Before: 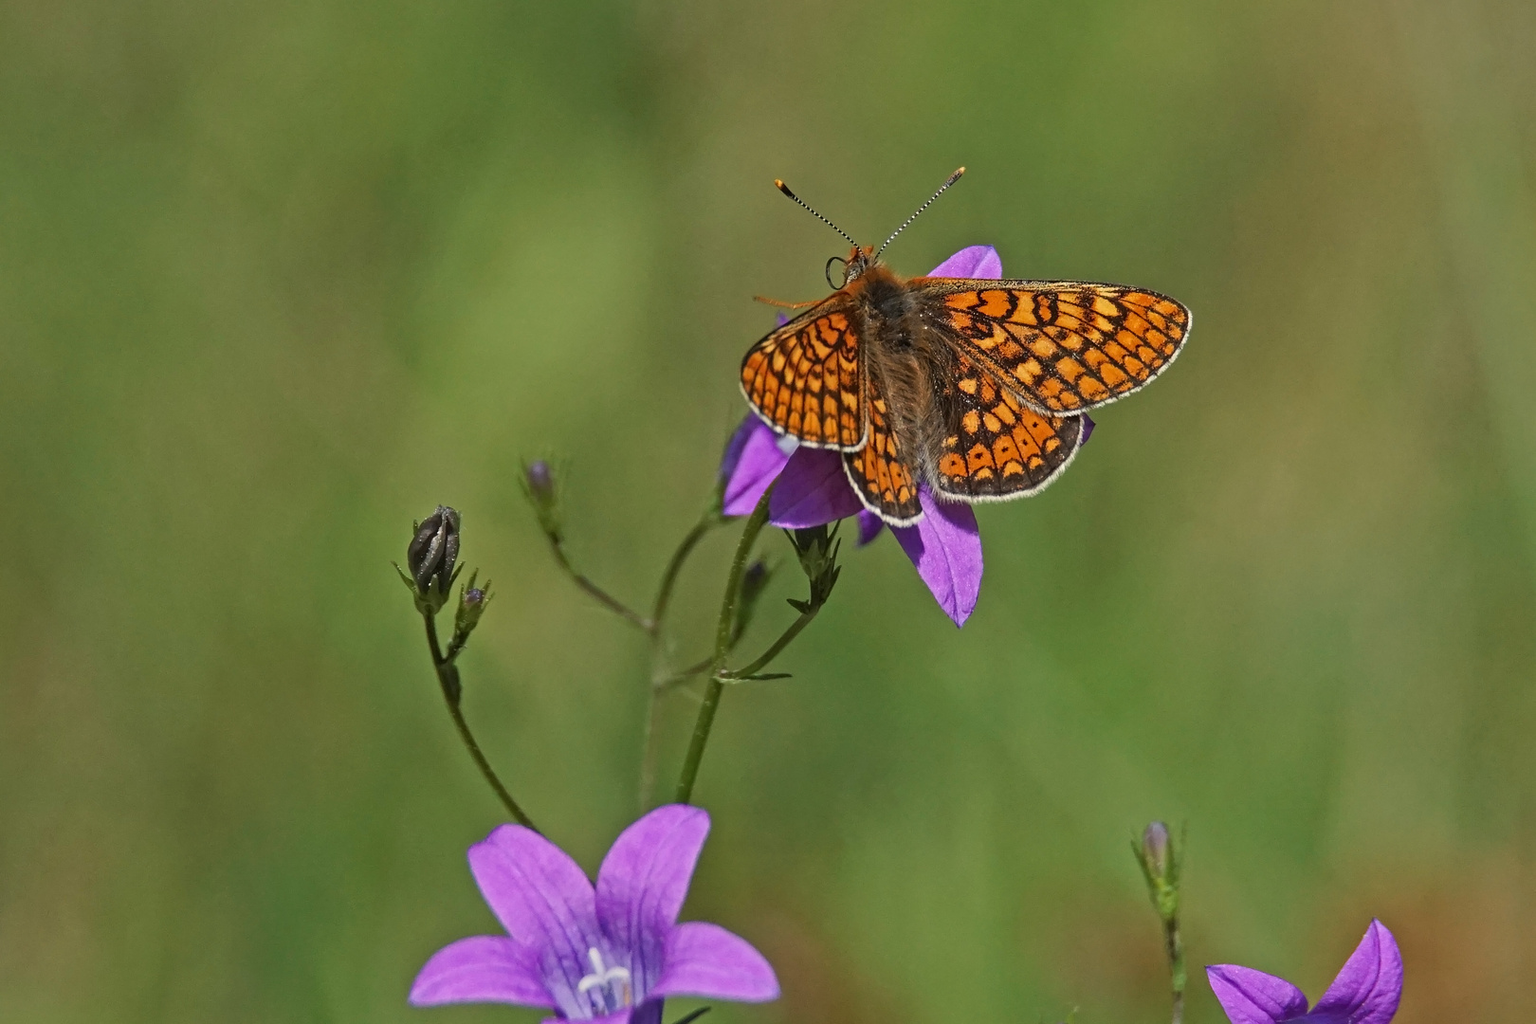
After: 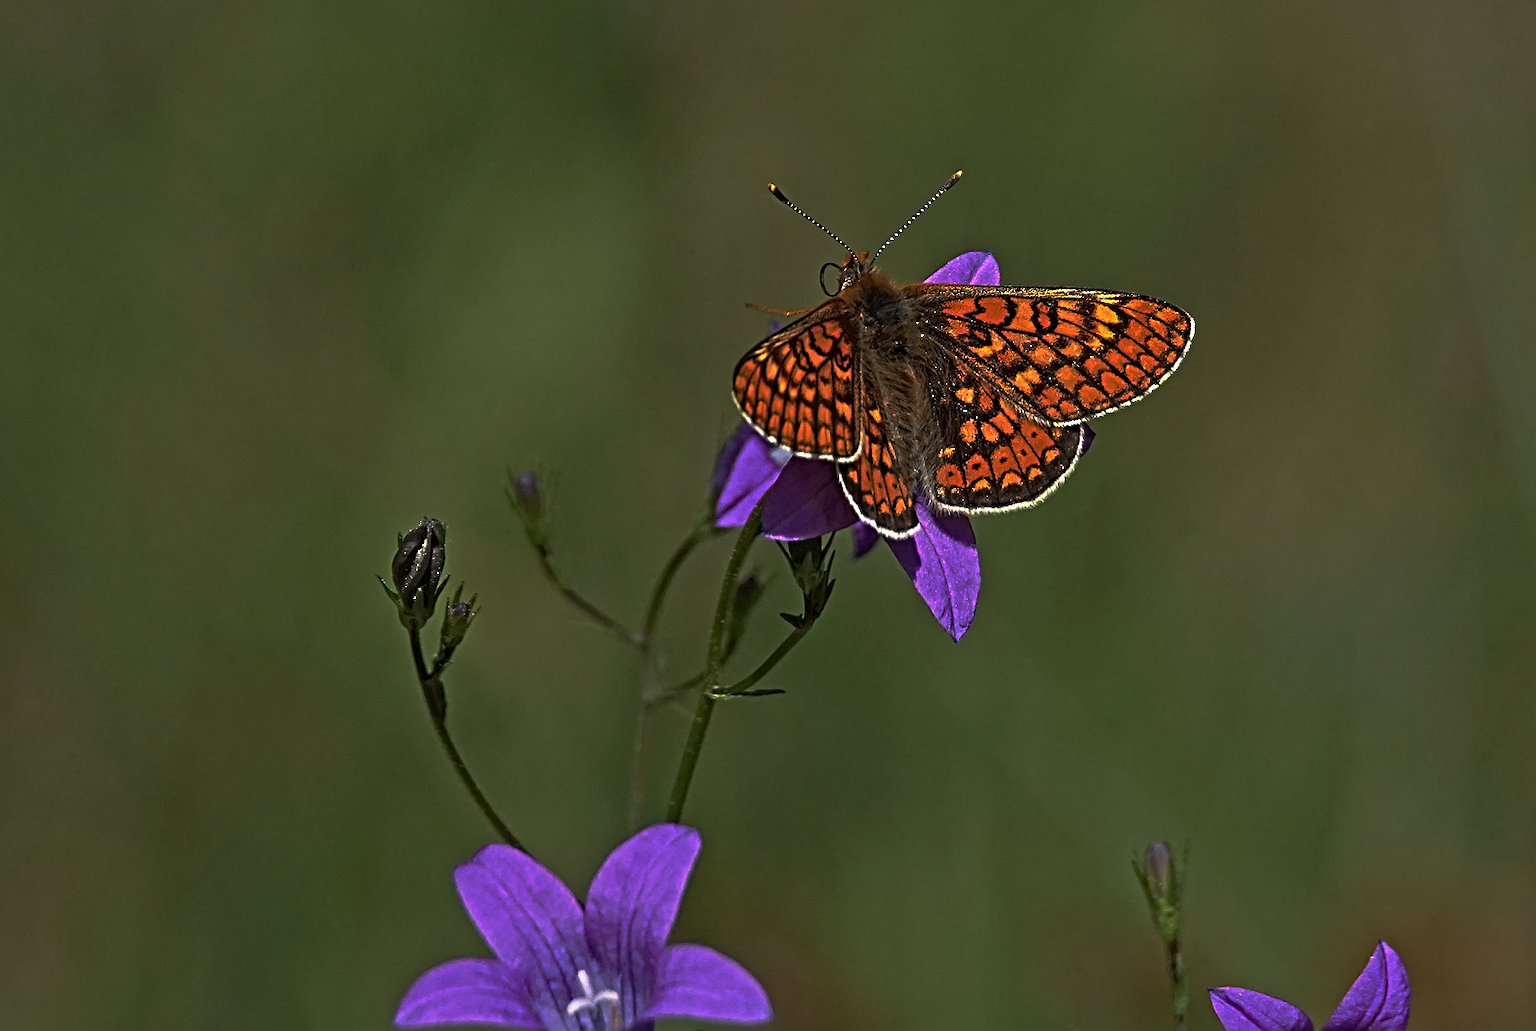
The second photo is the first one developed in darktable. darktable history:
base curve: curves: ch0 [(0, 0) (0.564, 0.291) (0.802, 0.731) (1, 1)], preserve colors none
contrast equalizer: y [[0.5, 0.542, 0.583, 0.625, 0.667, 0.708], [0.5 ×6], [0.5 ×6], [0 ×6], [0 ×6]], mix 0.28
crop and rotate: left 1.659%, right 0.61%, bottom 1.528%
sharpen: radius 3.961
